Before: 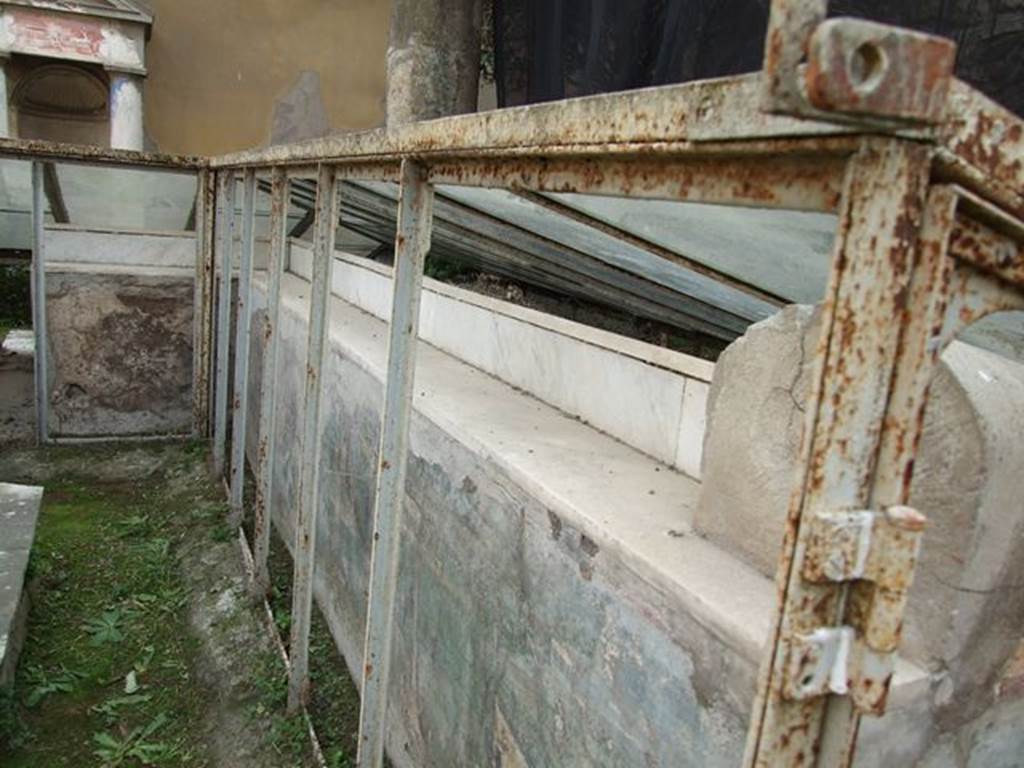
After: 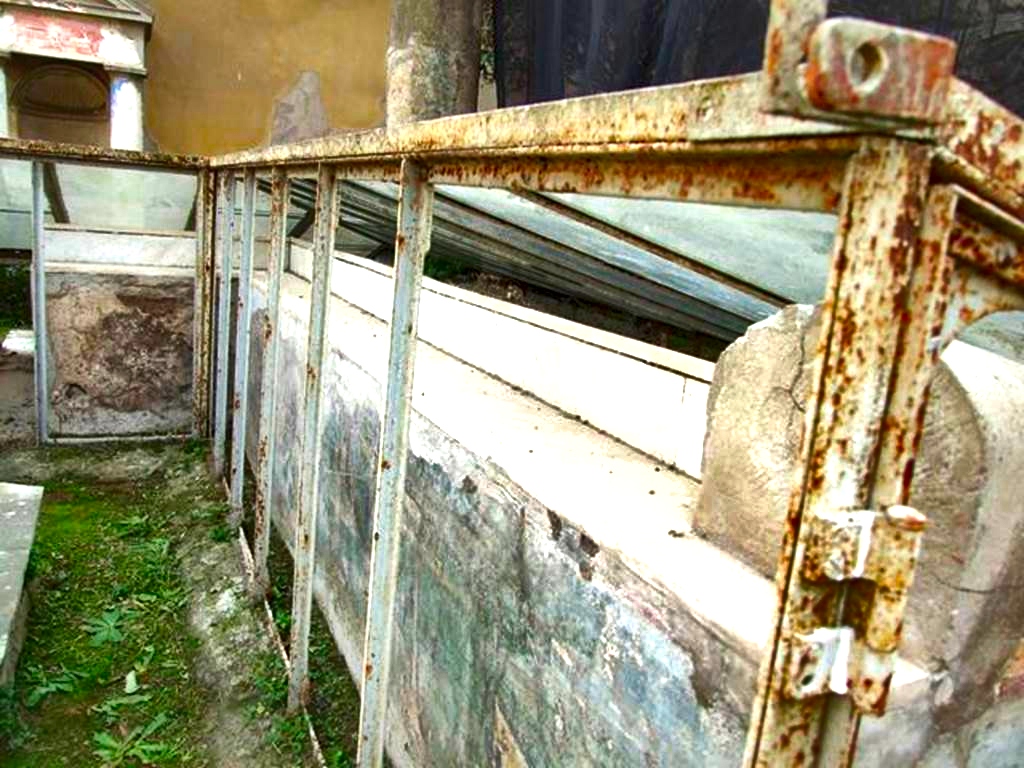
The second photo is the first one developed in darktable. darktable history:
exposure: black level correction 0, exposure 1 EV, compensate highlight preservation false
color correction: highlights b* -0.046, saturation 1.26
local contrast: mode bilateral grid, contrast 70, coarseness 76, detail 180%, midtone range 0.2
color zones: curves: ch0 [(0, 0.425) (0.143, 0.422) (0.286, 0.42) (0.429, 0.419) (0.571, 0.419) (0.714, 0.42) (0.857, 0.422) (1, 0.425)]; ch1 [(0, 0.666) (0.143, 0.669) (0.286, 0.671) (0.429, 0.67) (0.571, 0.67) (0.714, 0.67) (0.857, 0.67) (1, 0.666)]
shadows and highlights: soften with gaussian
